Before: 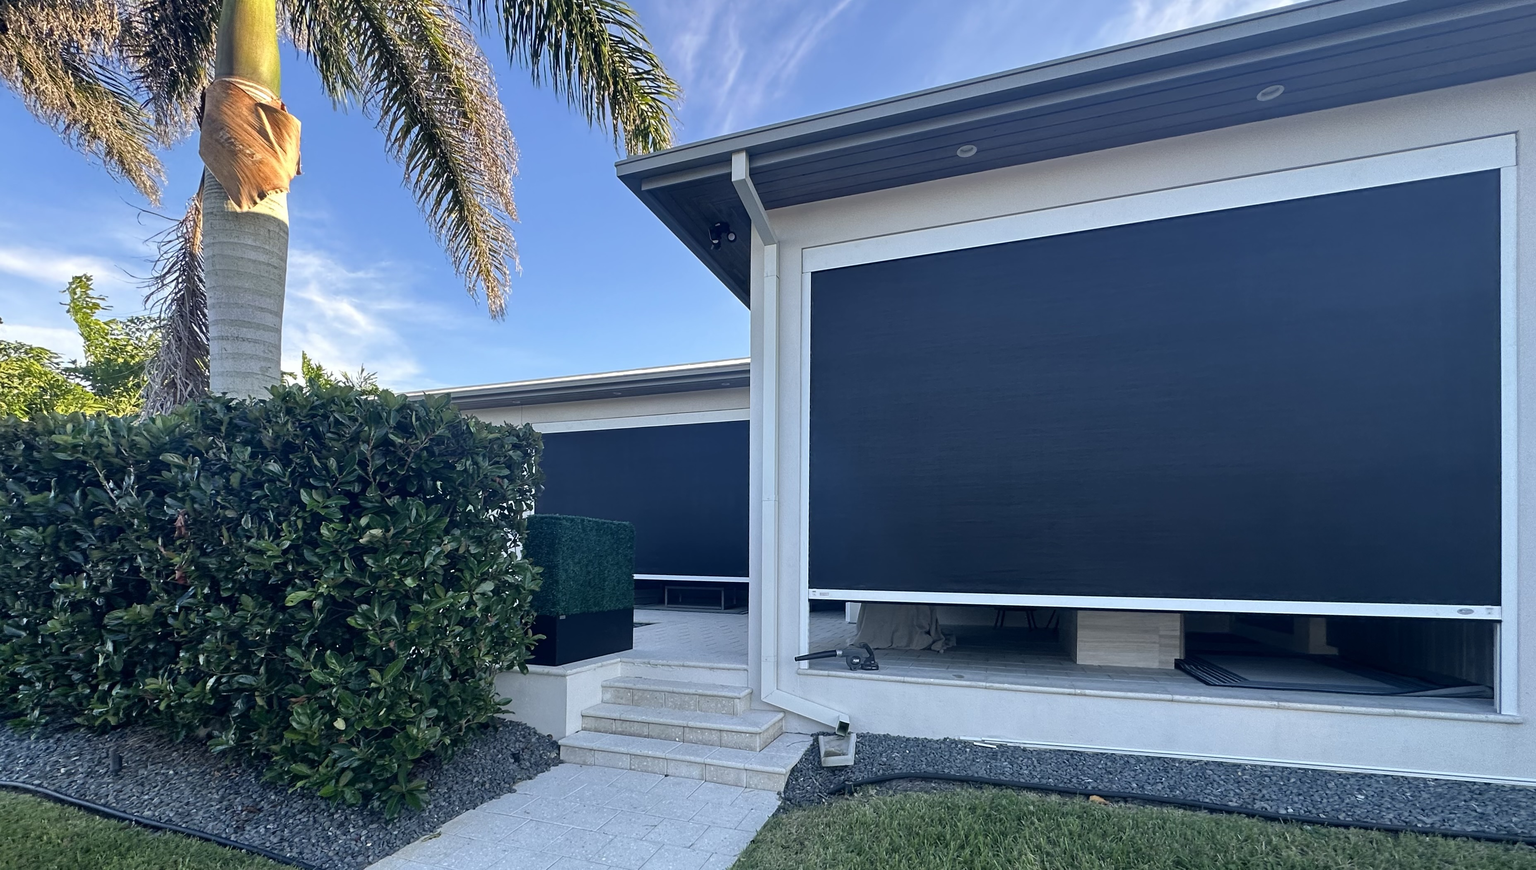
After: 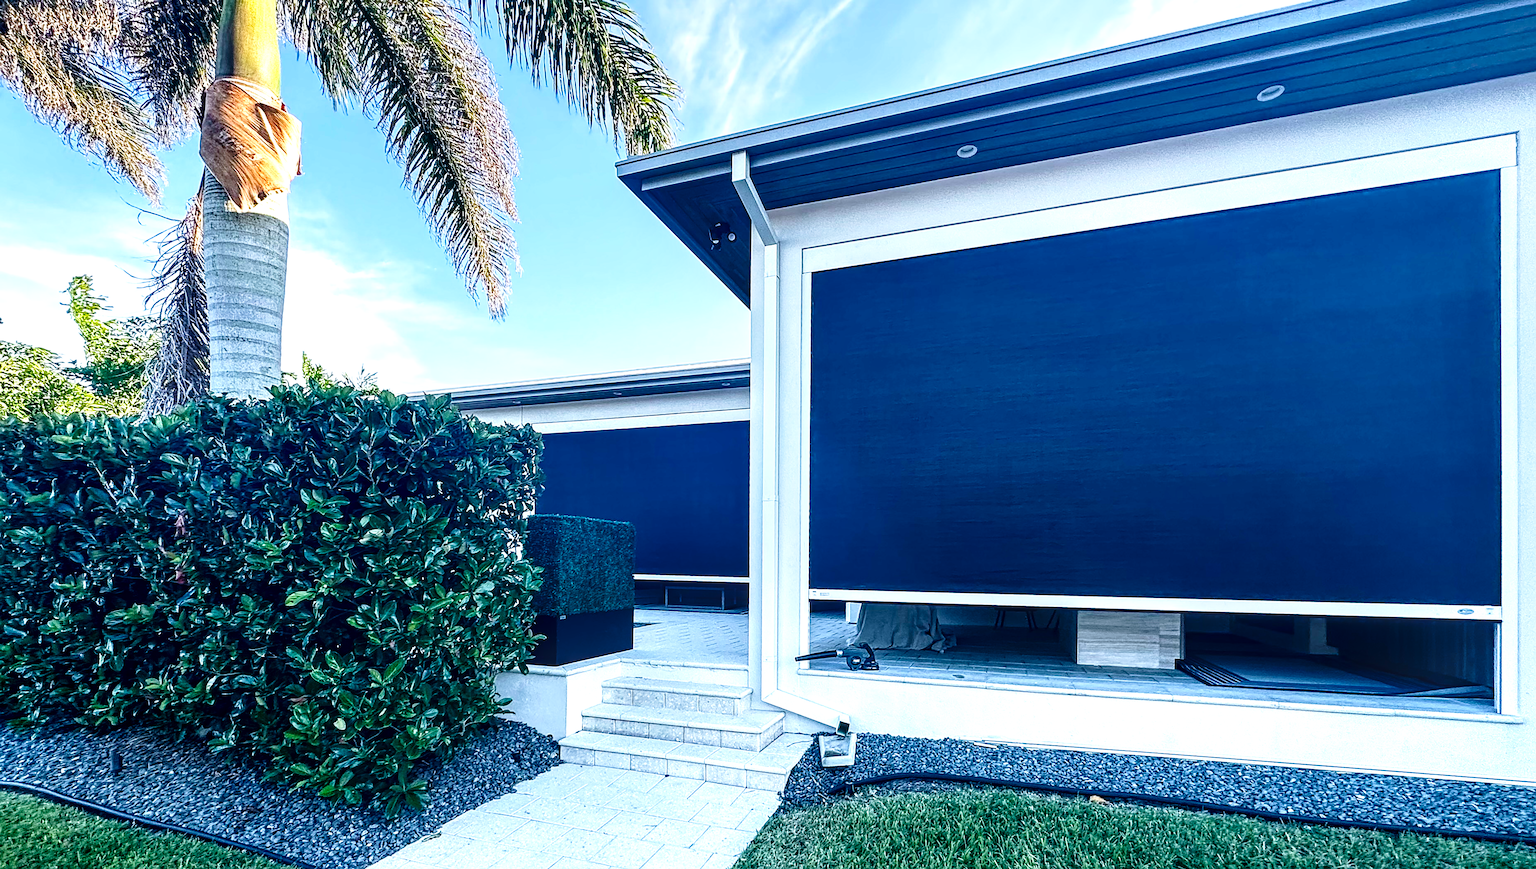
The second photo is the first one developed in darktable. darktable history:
sharpen: on, module defaults
tone equalizer: -8 EV -0.001 EV, -7 EV 0.002 EV, -6 EV -0.005 EV, -5 EV -0.01 EV, -4 EV -0.064 EV, -3 EV -0.203 EV, -2 EV -0.291 EV, -1 EV 0.12 EV, +0 EV 0.332 EV
exposure: black level correction -0.005, exposure 0.056 EV, compensate exposure bias true, compensate highlight preservation false
base curve: curves: ch0 [(0, 0) (0.028, 0.03) (0.121, 0.232) (0.46, 0.748) (0.859, 0.968) (1, 1)], preserve colors none
color calibration: illuminant custom, x 0.368, y 0.373, temperature 4335.96 K
velvia: on, module defaults
contrast brightness saturation: contrast 0.133, brightness -0.058, saturation 0.161
local contrast: highlights 78%, shadows 56%, detail 173%, midtone range 0.428
